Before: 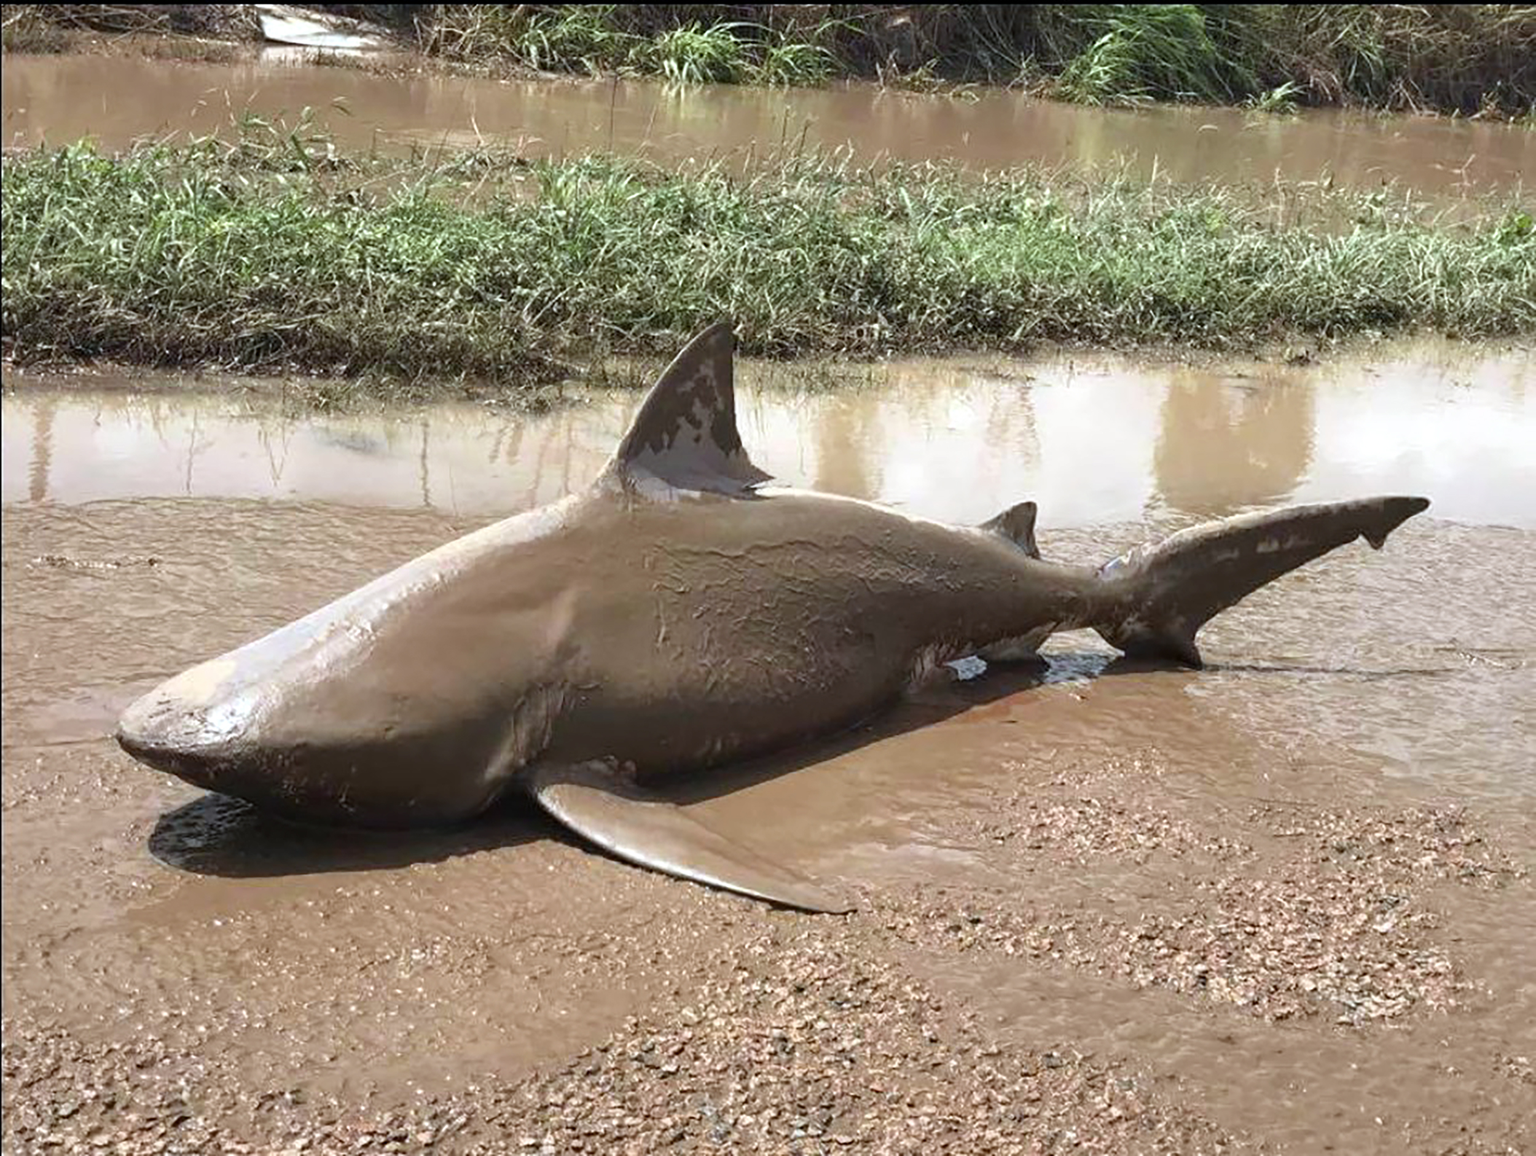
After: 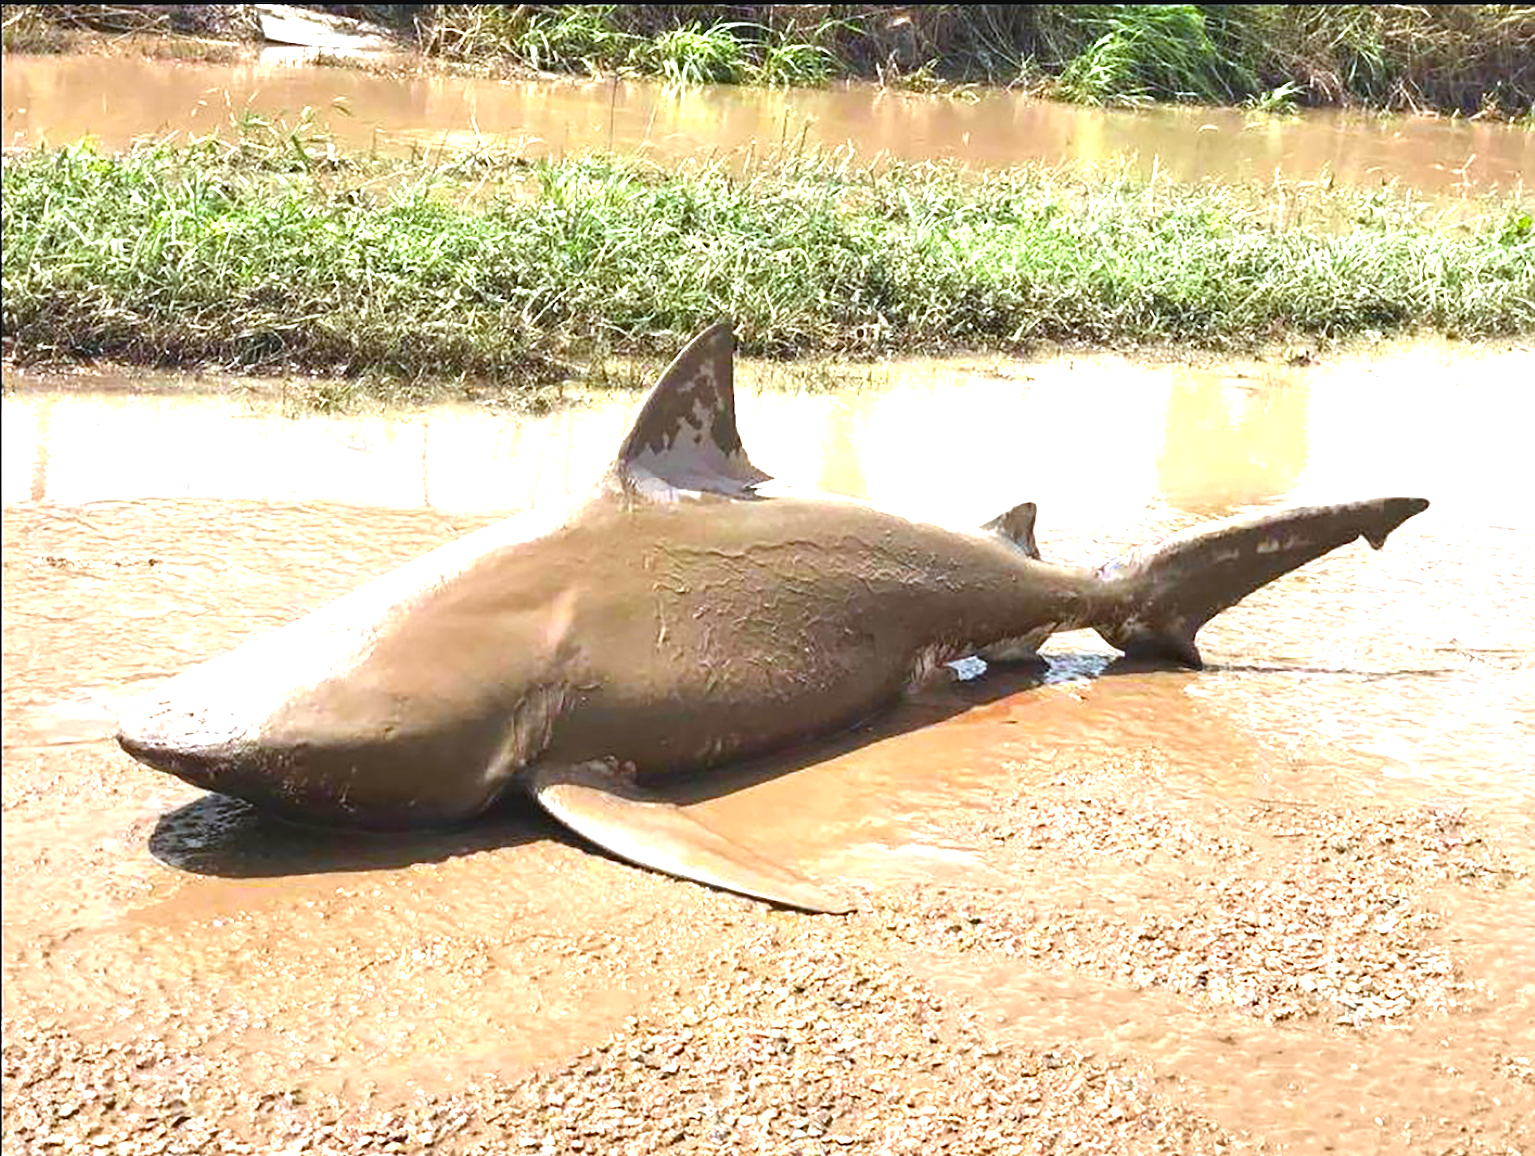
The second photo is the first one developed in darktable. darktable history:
exposure: black level correction -0.002, exposure 1.35 EV, compensate highlight preservation false
color balance rgb: linear chroma grading › global chroma 33.4%
contrast brightness saturation: contrast 0.03, brightness -0.04
tone equalizer: on, module defaults
